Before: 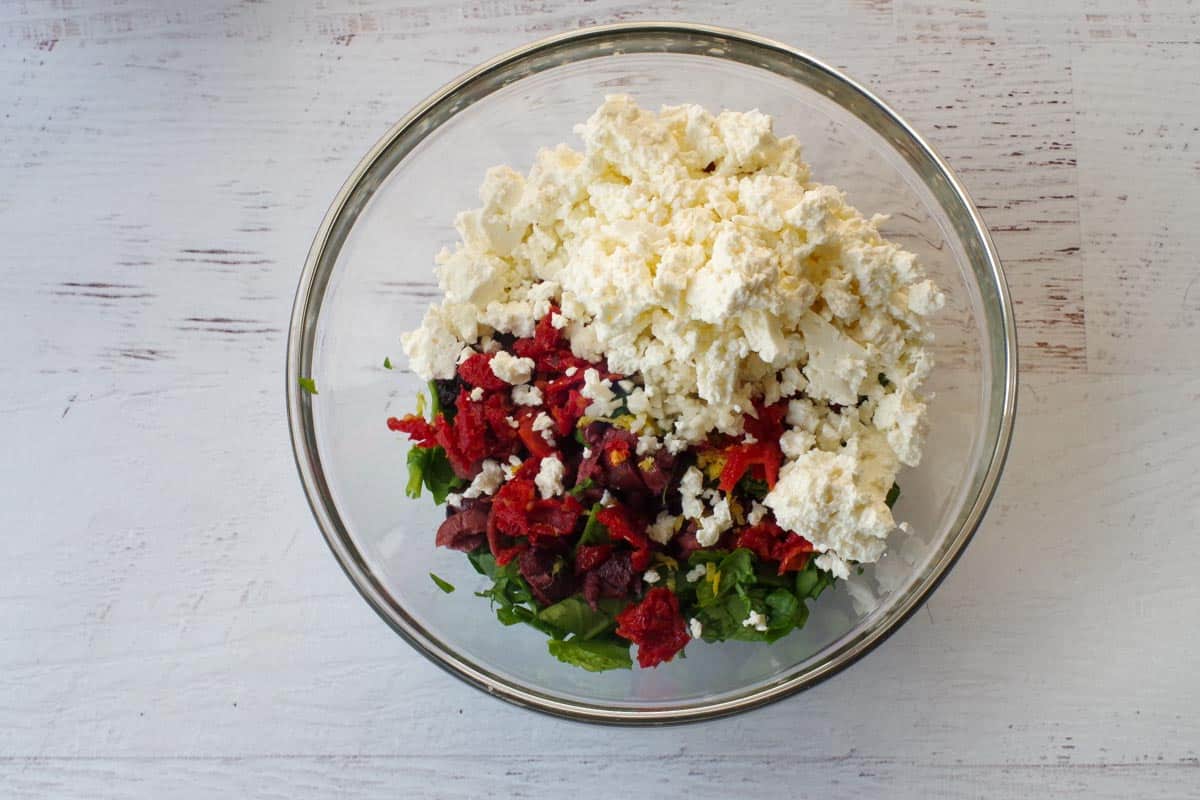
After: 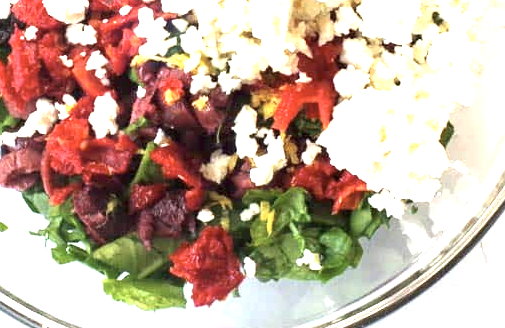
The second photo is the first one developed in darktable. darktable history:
rotate and perspective: crop left 0, crop top 0
exposure: exposure 2.207 EV, compensate highlight preservation false
crop: left 37.221%, top 45.169%, right 20.63%, bottom 13.777%
contrast brightness saturation: contrast 0.06, brightness -0.01, saturation -0.23
